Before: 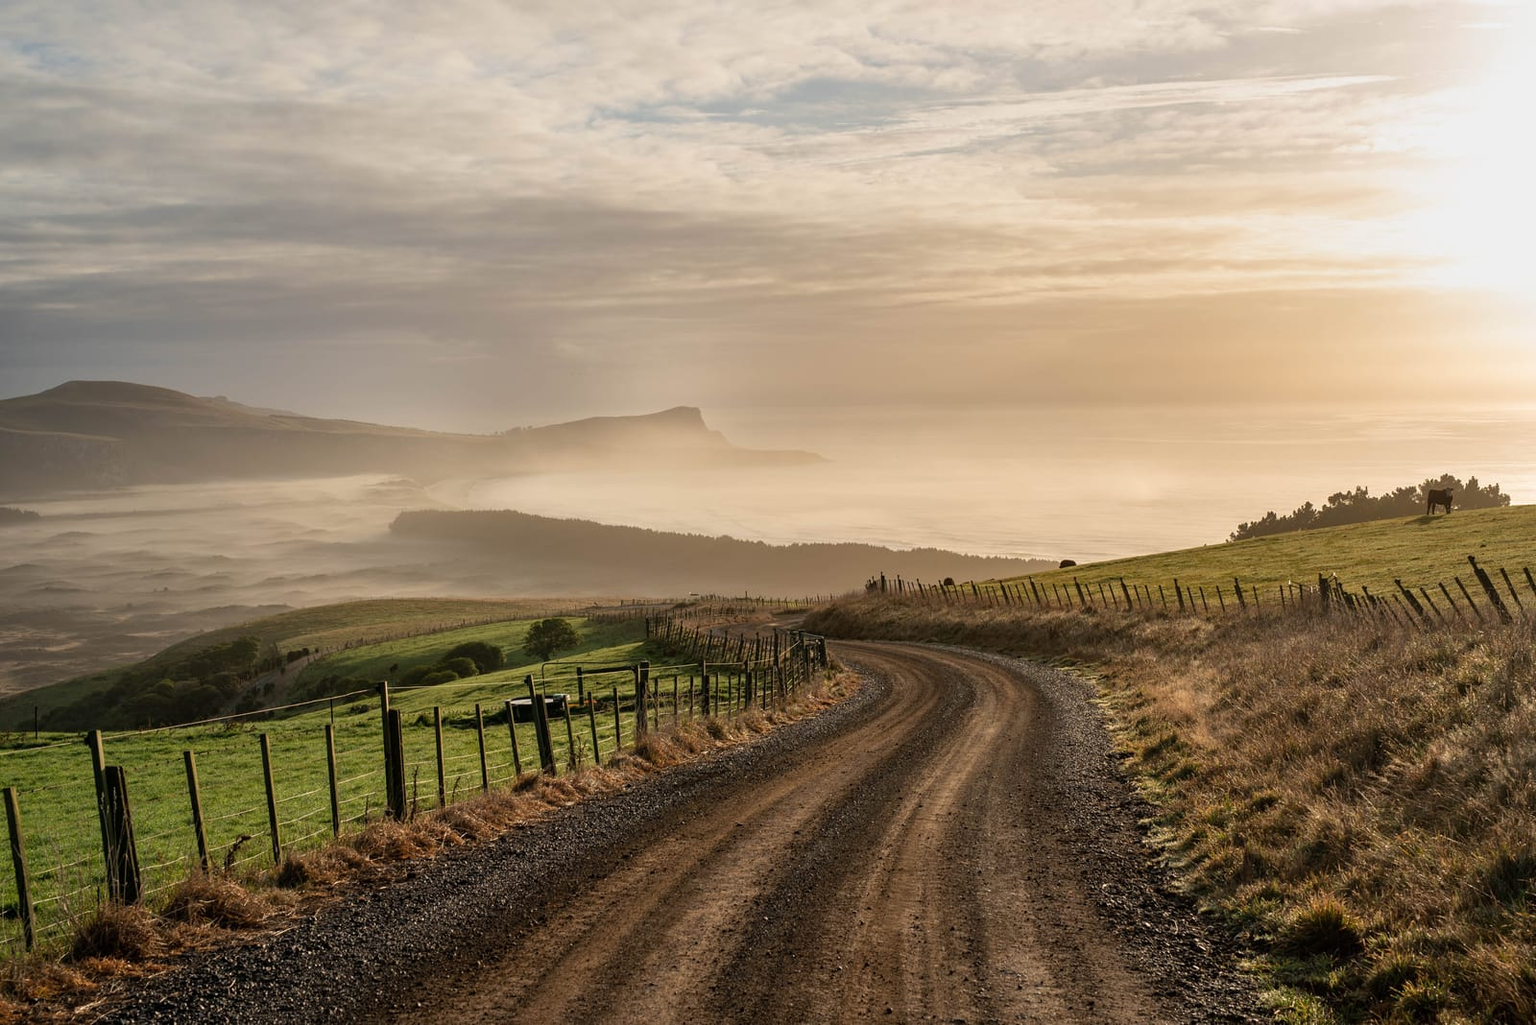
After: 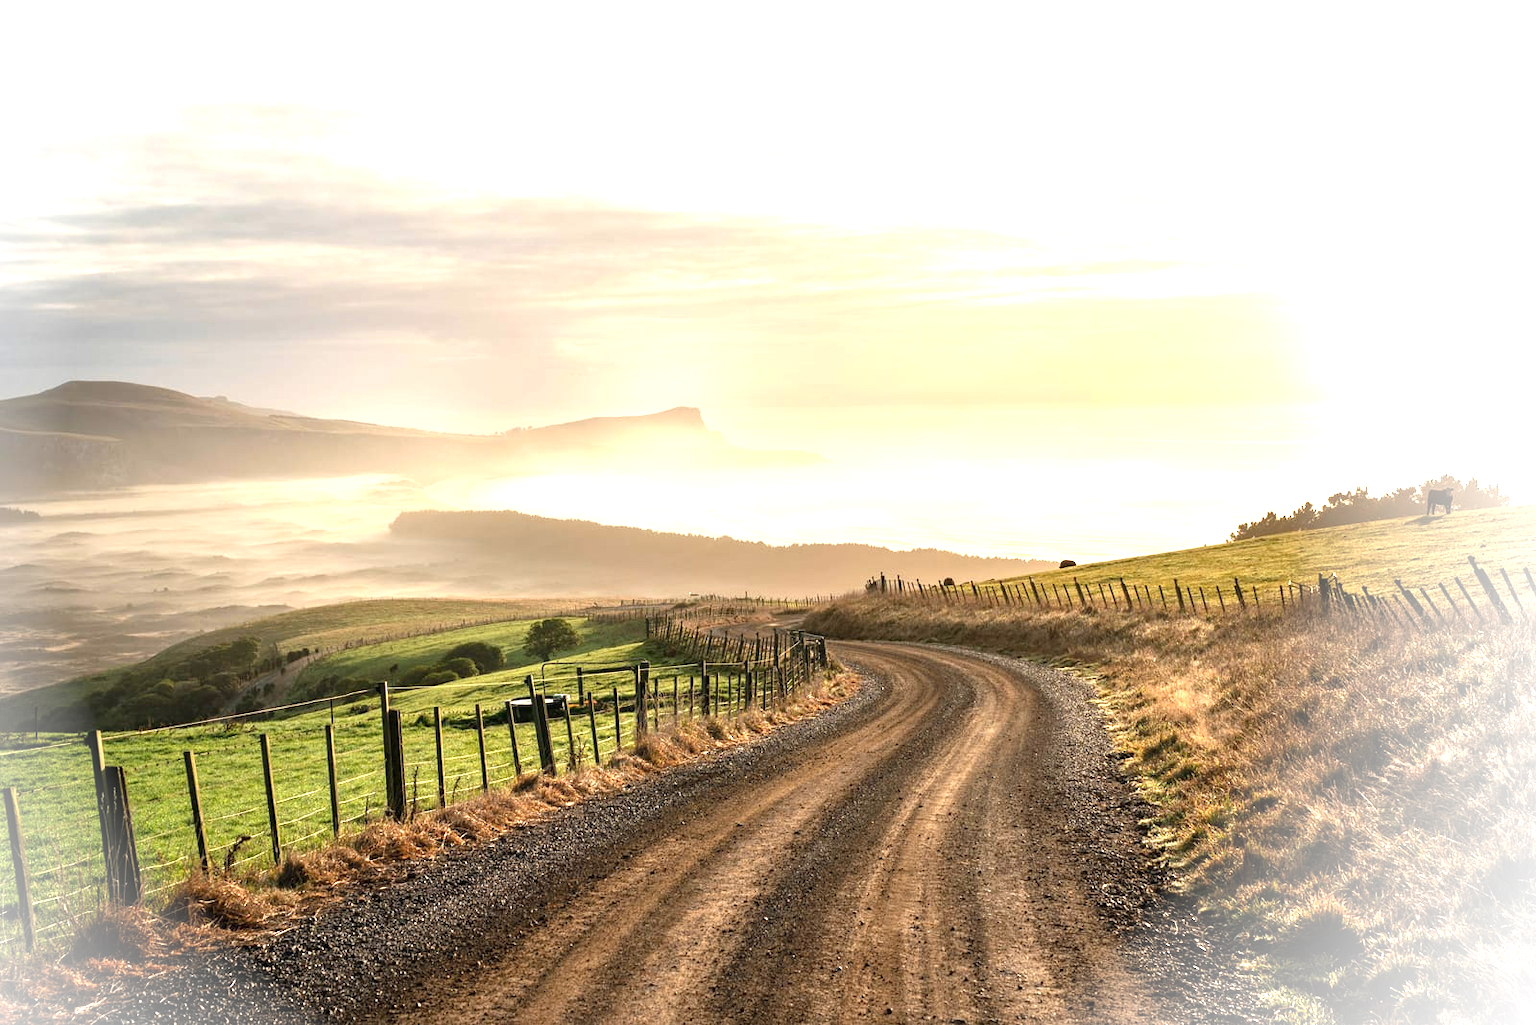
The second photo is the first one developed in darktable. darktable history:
vignetting: brightness 0.997, saturation -0.489, center (-0.122, -0.009)
exposure: black level correction 0, exposure 1.438 EV, compensate highlight preservation false
